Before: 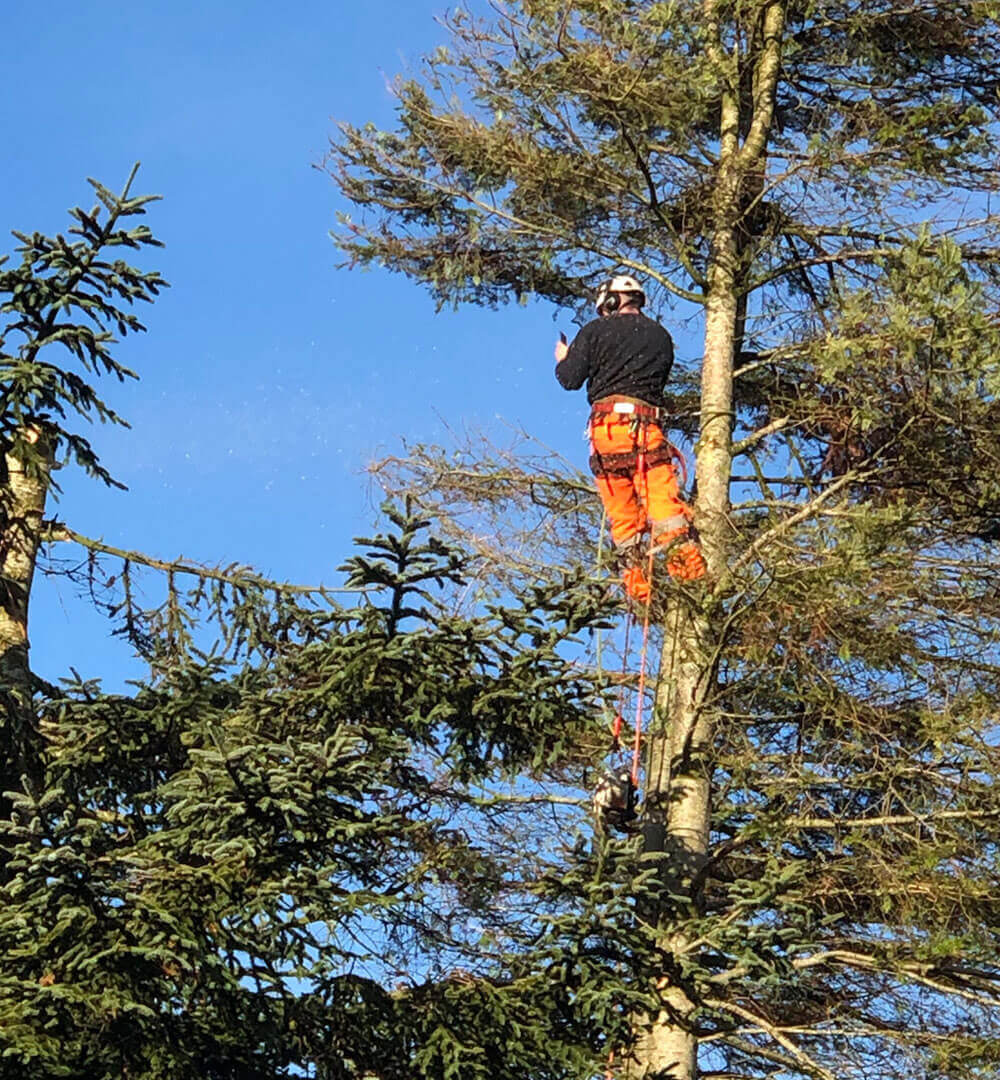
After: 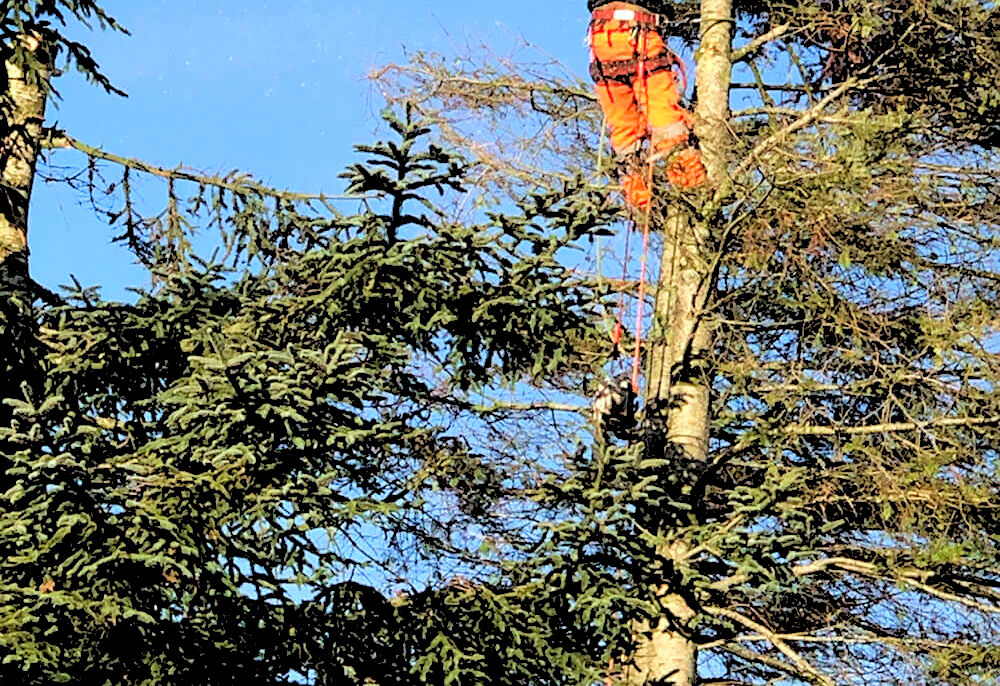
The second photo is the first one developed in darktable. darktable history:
velvia: strength 17%
exposure: black level correction 0.001, compensate highlight preservation false
sharpen: amount 0.2
crop and rotate: top 36.435%
rgb levels: levels [[0.027, 0.429, 0.996], [0, 0.5, 1], [0, 0.5, 1]]
